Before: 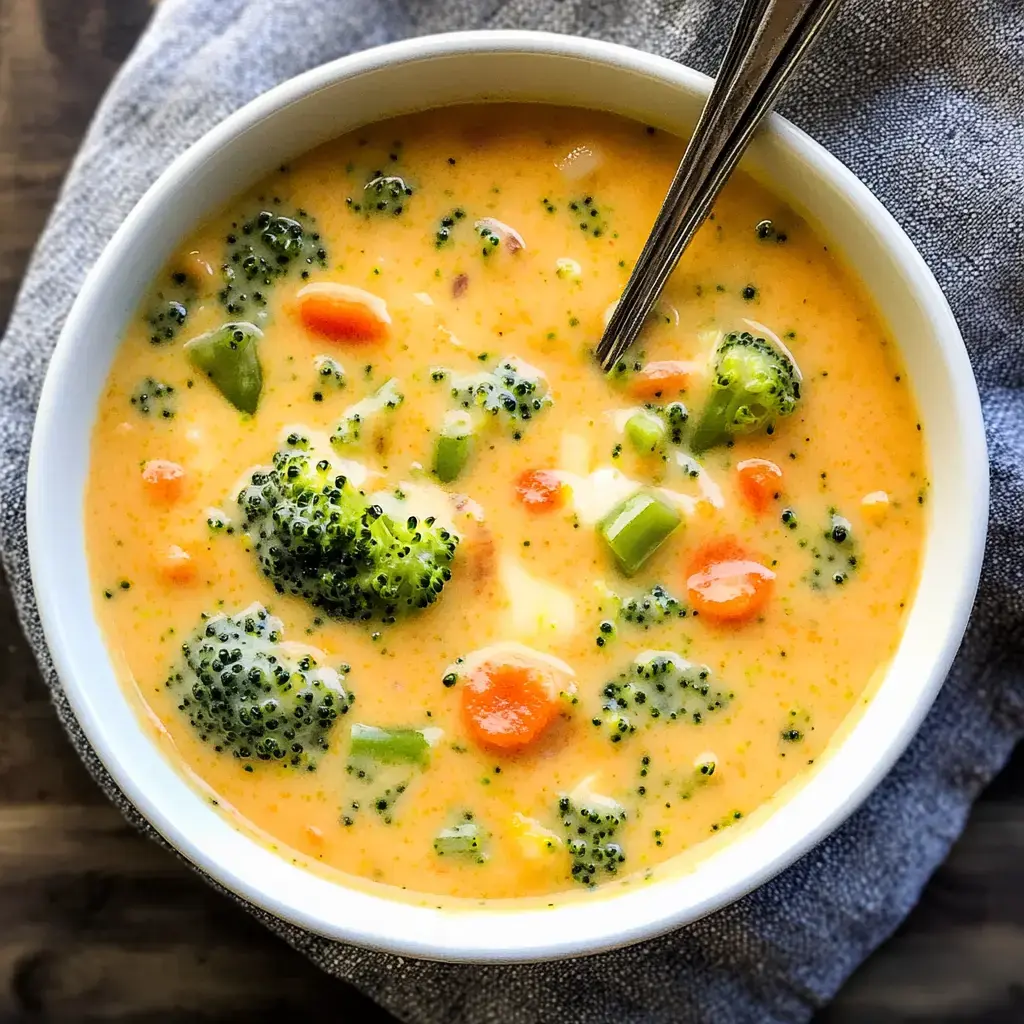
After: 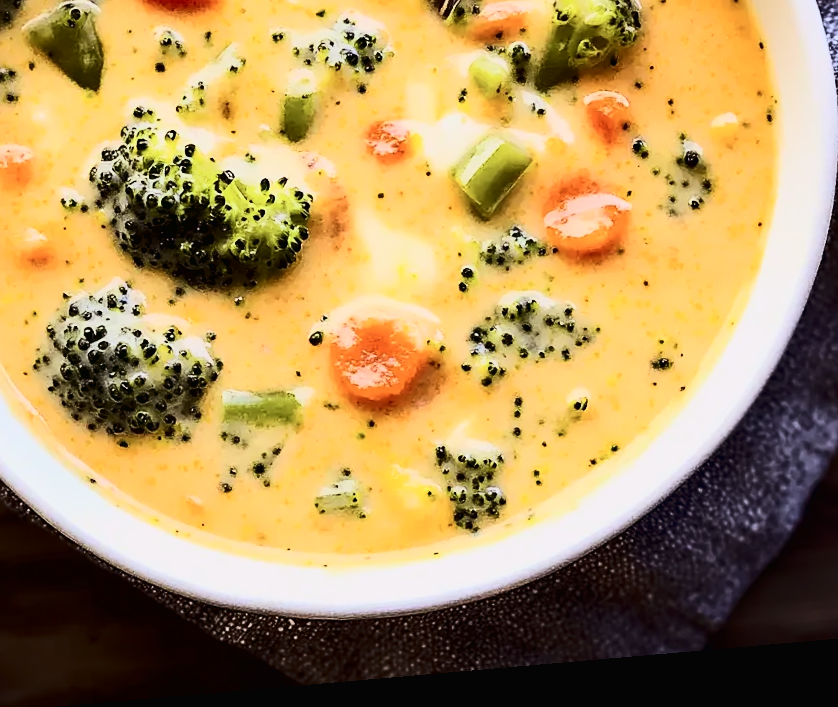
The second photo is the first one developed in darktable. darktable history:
tone curve: curves: ch0 [(0.016, 0.011) (0.204, 0.146) (0.515, 0.476) (0.78, 0.795) (1, 0.981)], color space Lab, linked channels, preserve colors none
sharpen: amount 0.2
rotate and perspective: rotation -4.98°, automatic cropping off
crop and rotate: left 17.299%, top 35.115%, right 7.015%, bottom 1.024%
exposure: exposure -0.462 EV, compensate highlight preservation false
rgb levels: mode RGB, independent channels, levels [[0, 0.474, 1], [0, 0.5, 1], [0, 0.5, 1]]
white balance: red 0.986, blue 1.01
contrast brightness saturation: contrast 0.39, brightness 0.1
